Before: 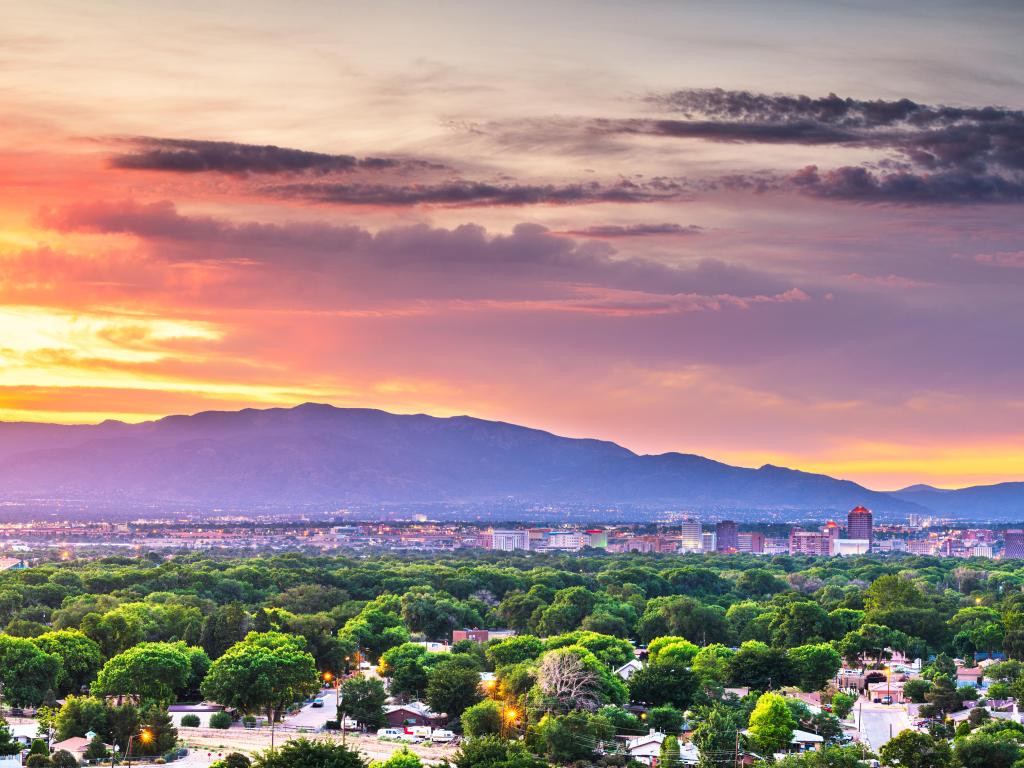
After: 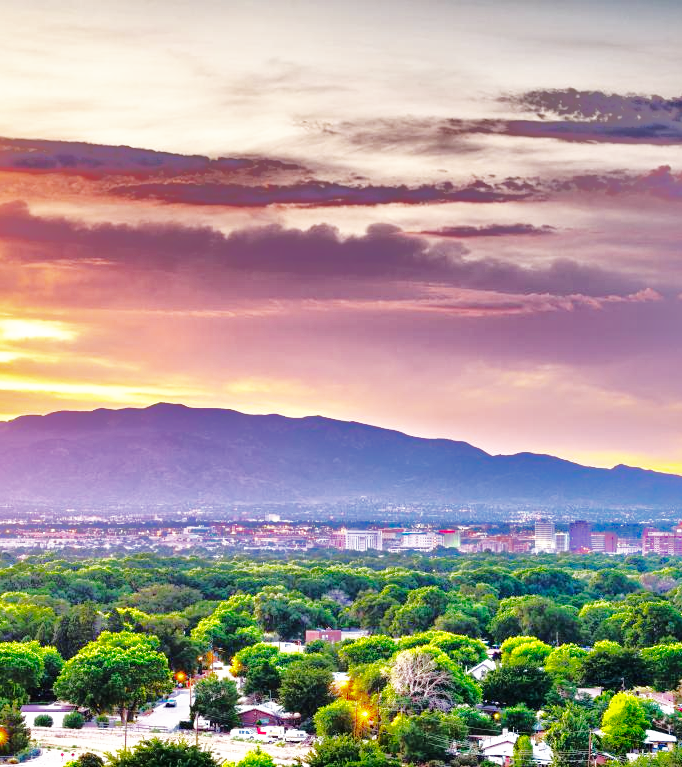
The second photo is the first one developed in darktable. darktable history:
base curve: curves: ch0 [(0, 0.003) (0.001, 0.002) (0.006, 0.004) (0.02, 0.022) (0.048, 0.086) (0.094, 0.234) (0.162, 0.431) (0.258, 0.629) (0.385, 0.8) (0.548, 0.918) (0.751, 0.988) (1, 1)], preserve colors none
shadows and highlights: shadows -18.56, highlights -73.61
crop and rotate: left 14.379%, right 18.971%
